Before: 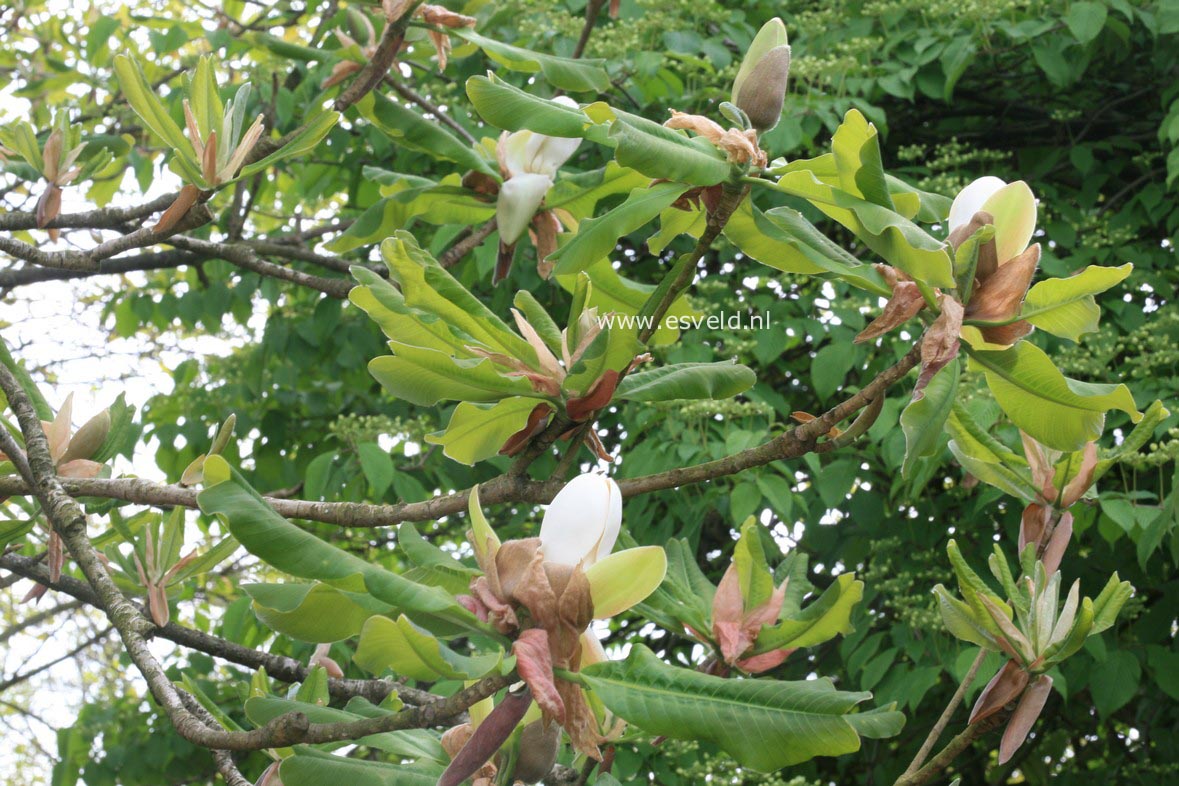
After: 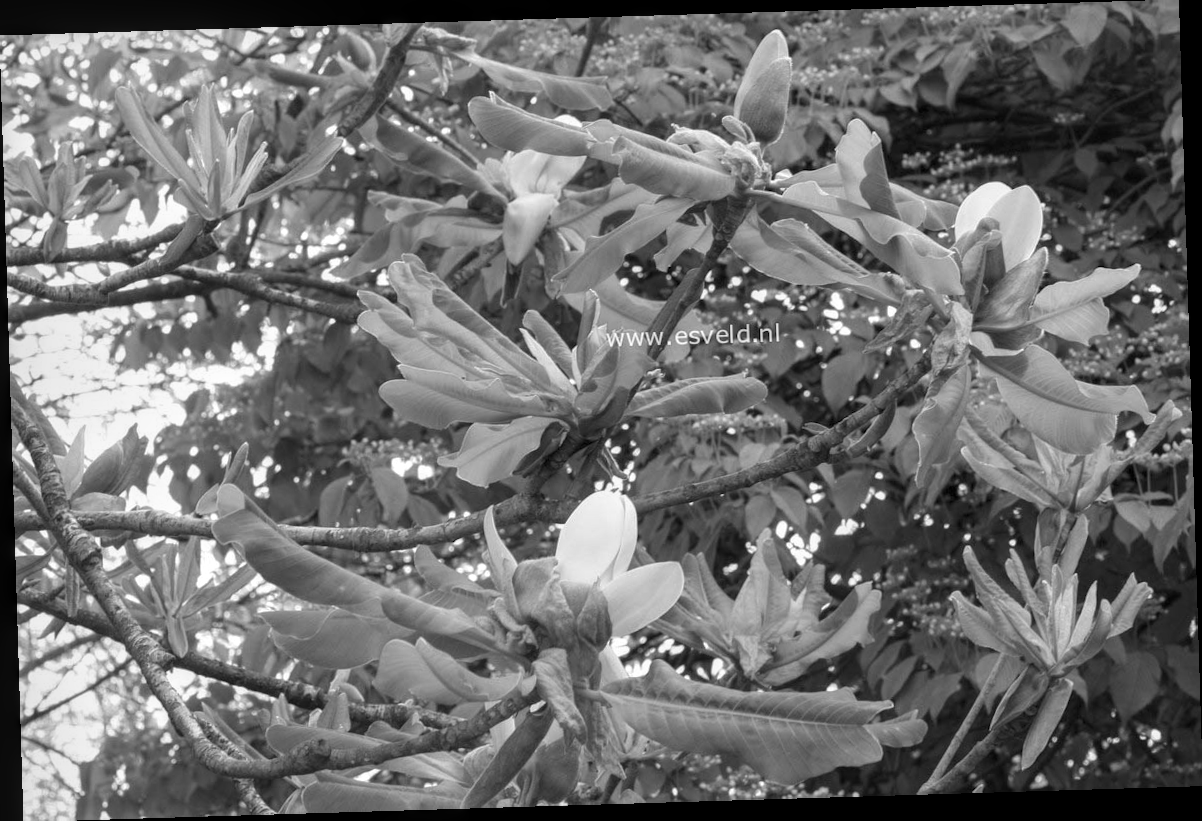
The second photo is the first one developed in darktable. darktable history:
rotate and perspective: rotation -1.75°, automatic cropping off
local contrast: on, module defaults
monochrome: a 32, b 64, size 2.3
